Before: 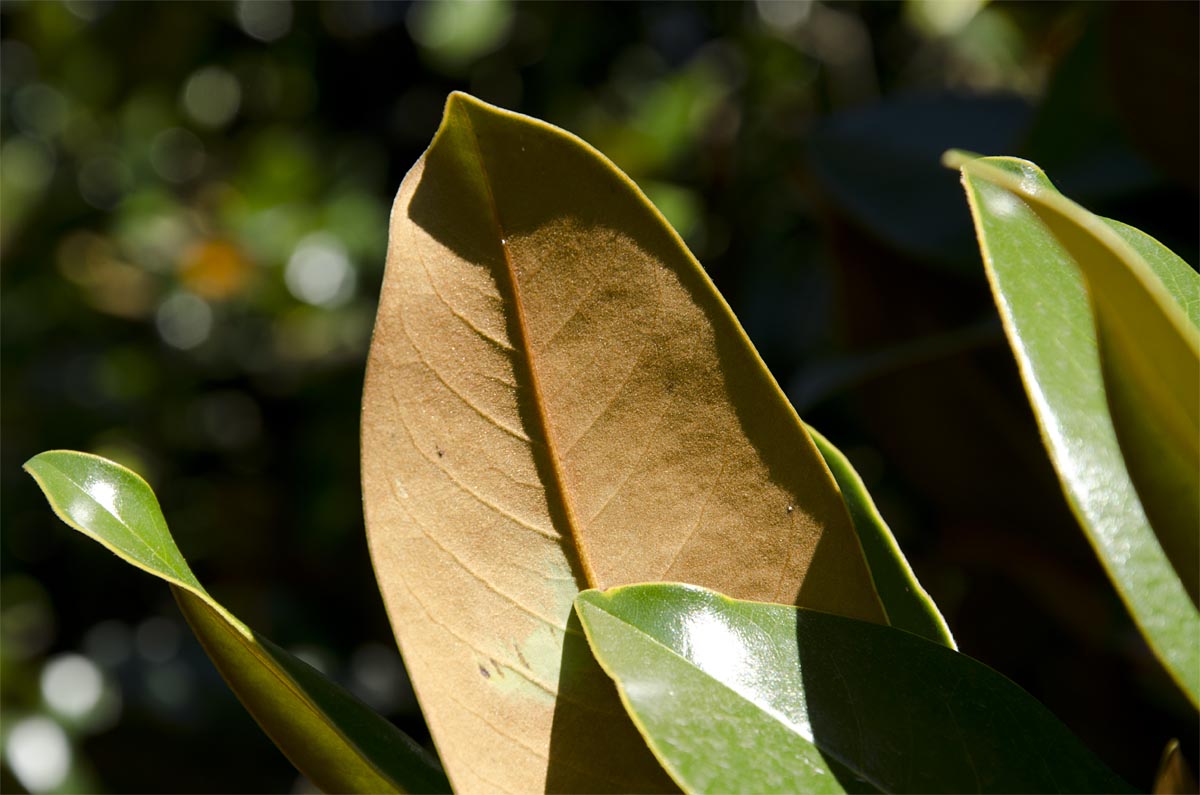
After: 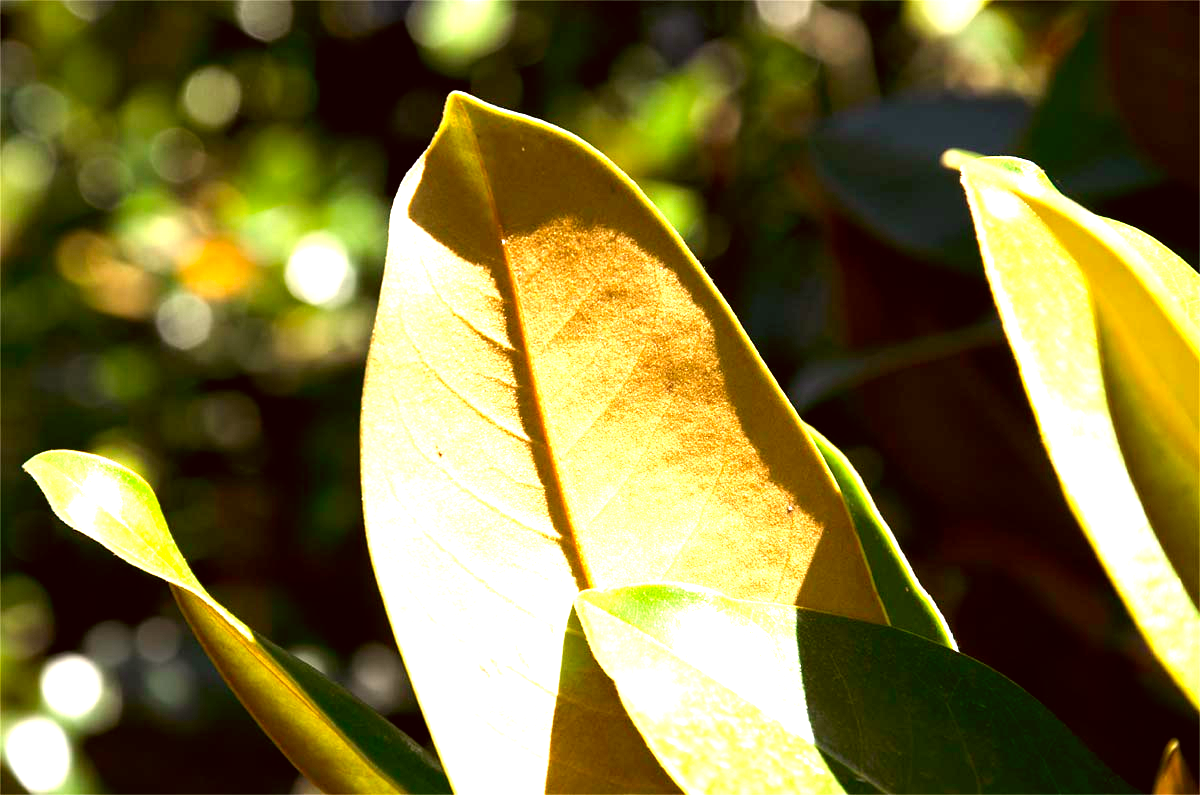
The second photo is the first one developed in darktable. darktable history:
color correction: highlights a* 6.39, highlights b* 8.31, shadows a* 6.69, shadows b* 7.53, saturation 0.916
tone equalizer: on, module defaults
exposure: black level correction 0, exposure 2.148 EV, compensate highlight preservation false
